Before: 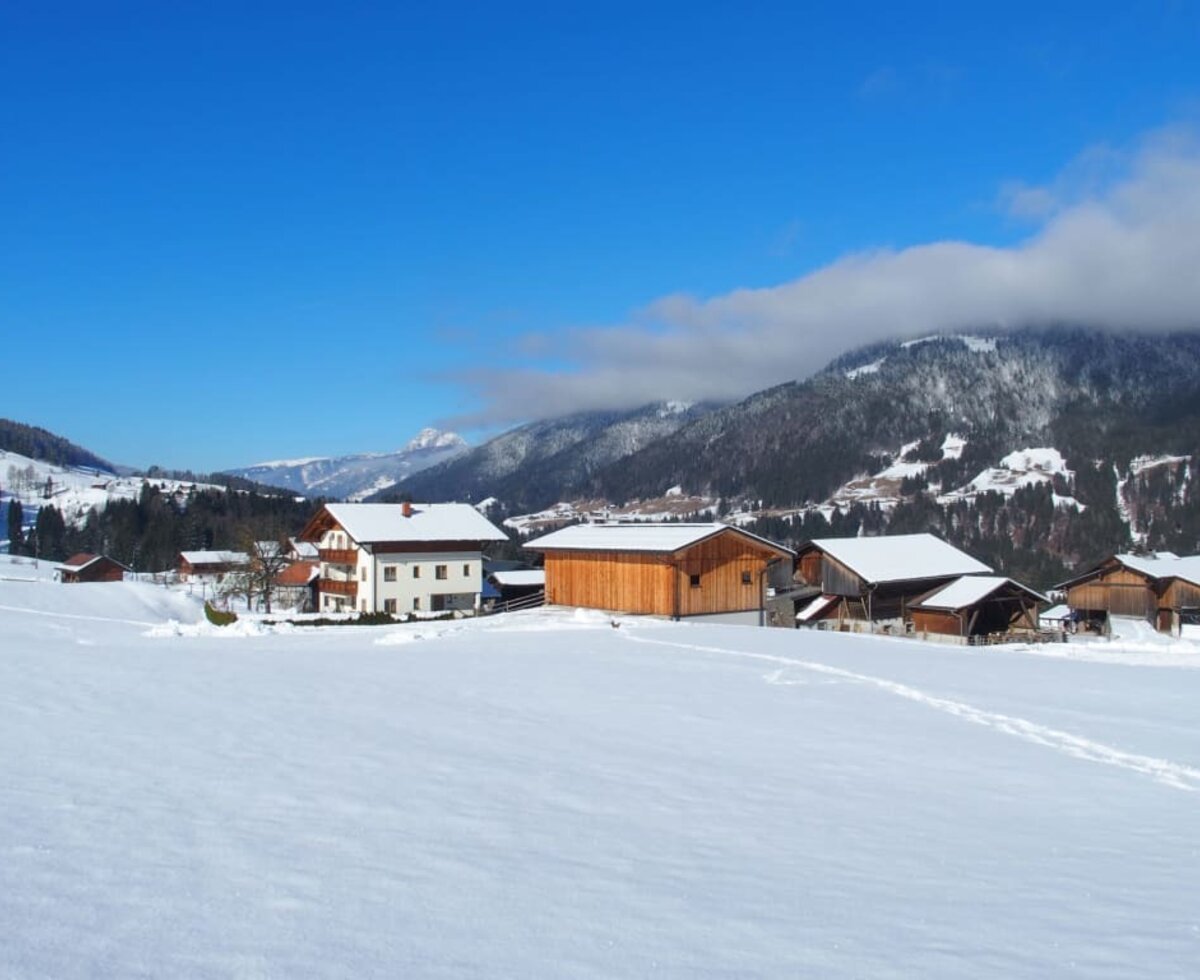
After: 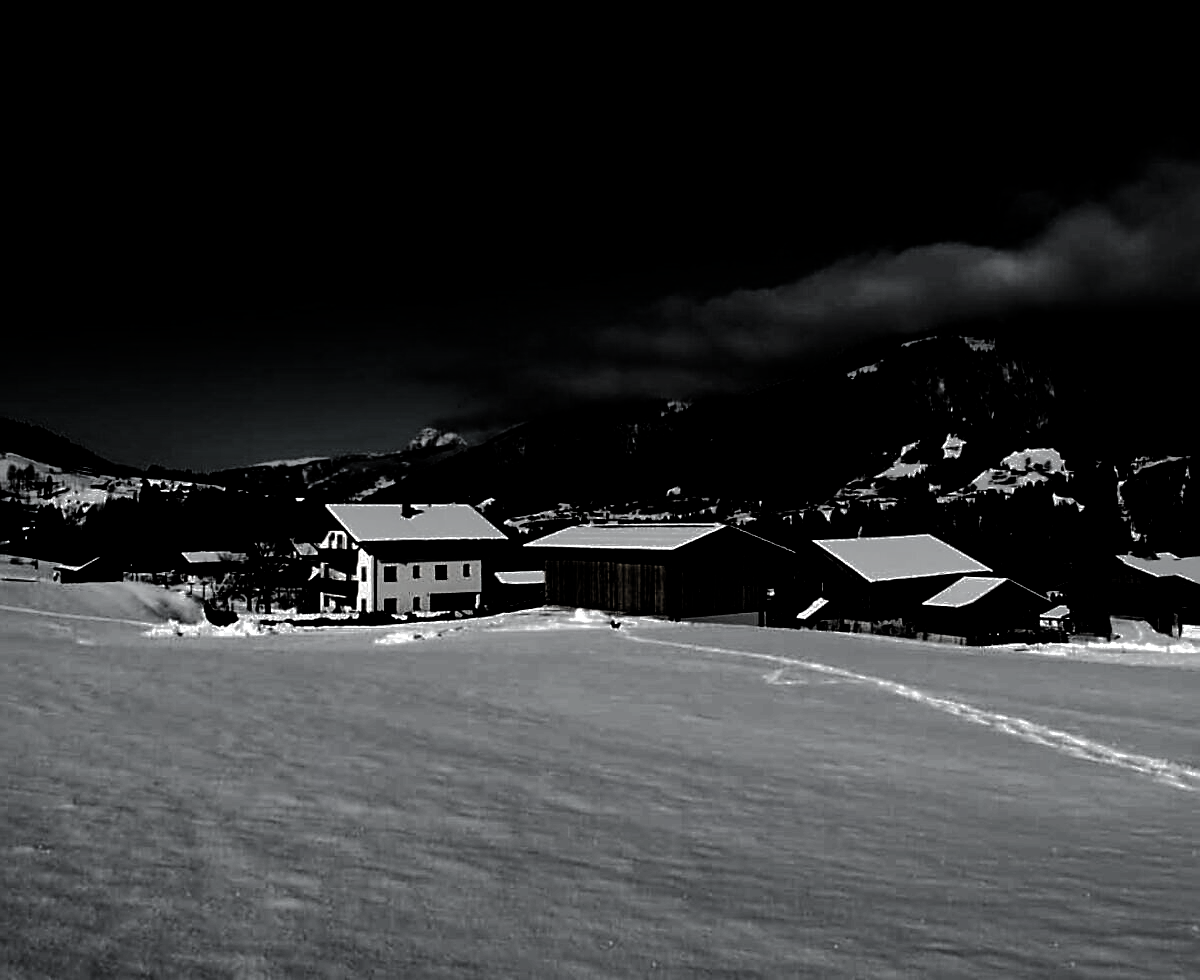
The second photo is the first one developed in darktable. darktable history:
sharpen: on, module defaults
levels: levels [0.721, 0.937, 0.997]
shadows and highlights: shadows 37.97, highlights -74.17
exposure: compensate highlight preservation false
base curve: curves: ch0 [(0, 0) (0.028, 0.03) (0.121, 0.232) (0.46, 0.748) (0.859, 0.968) (1, 1)], preserve colors none
color zones: curves: ch0 [(0, 0.5) (0.125, 0.4) (0.25, 0.5) (0.375, 0.4) (0.5, 0.4) (0.625, 0.35) (0.75, 0.35) (0.875, 0.5)]; ch1 [(0, 0.35) (0.125, 0.45) (0.25, 0.35) (0.375, 0.35) (0.5, 0.35) (0.625, 0.35) (0.75, 0.45) (0.875, 0.35)]; ch2 [(0, 0.6) (0.125, 0.5) (0.25, 0.5) (0.375, 0.6) (0.5, 0.6) (0.625, 0.5) (0.75, 0.5) (0.875, 0.5)]
